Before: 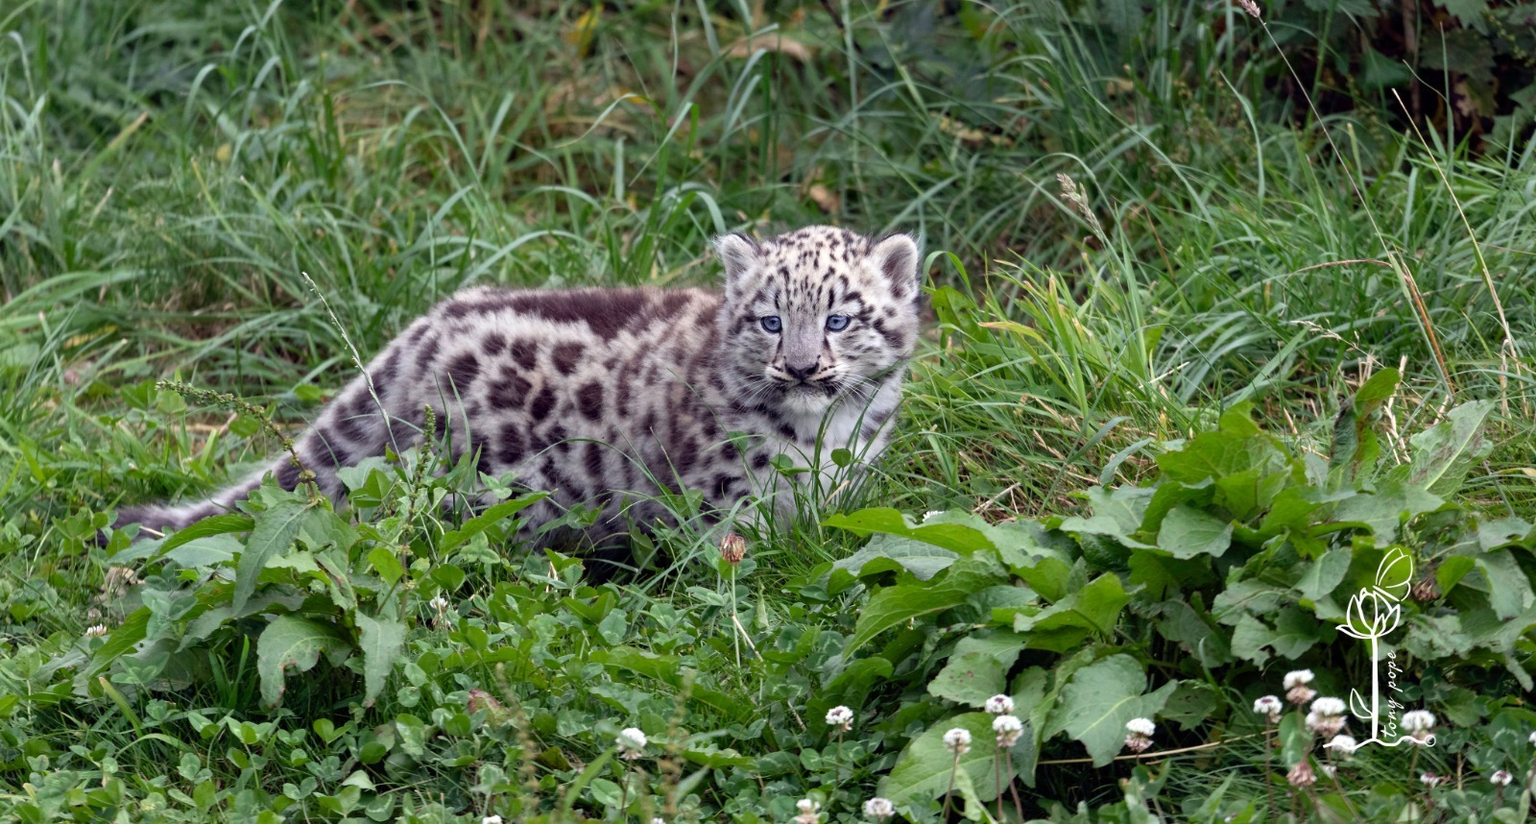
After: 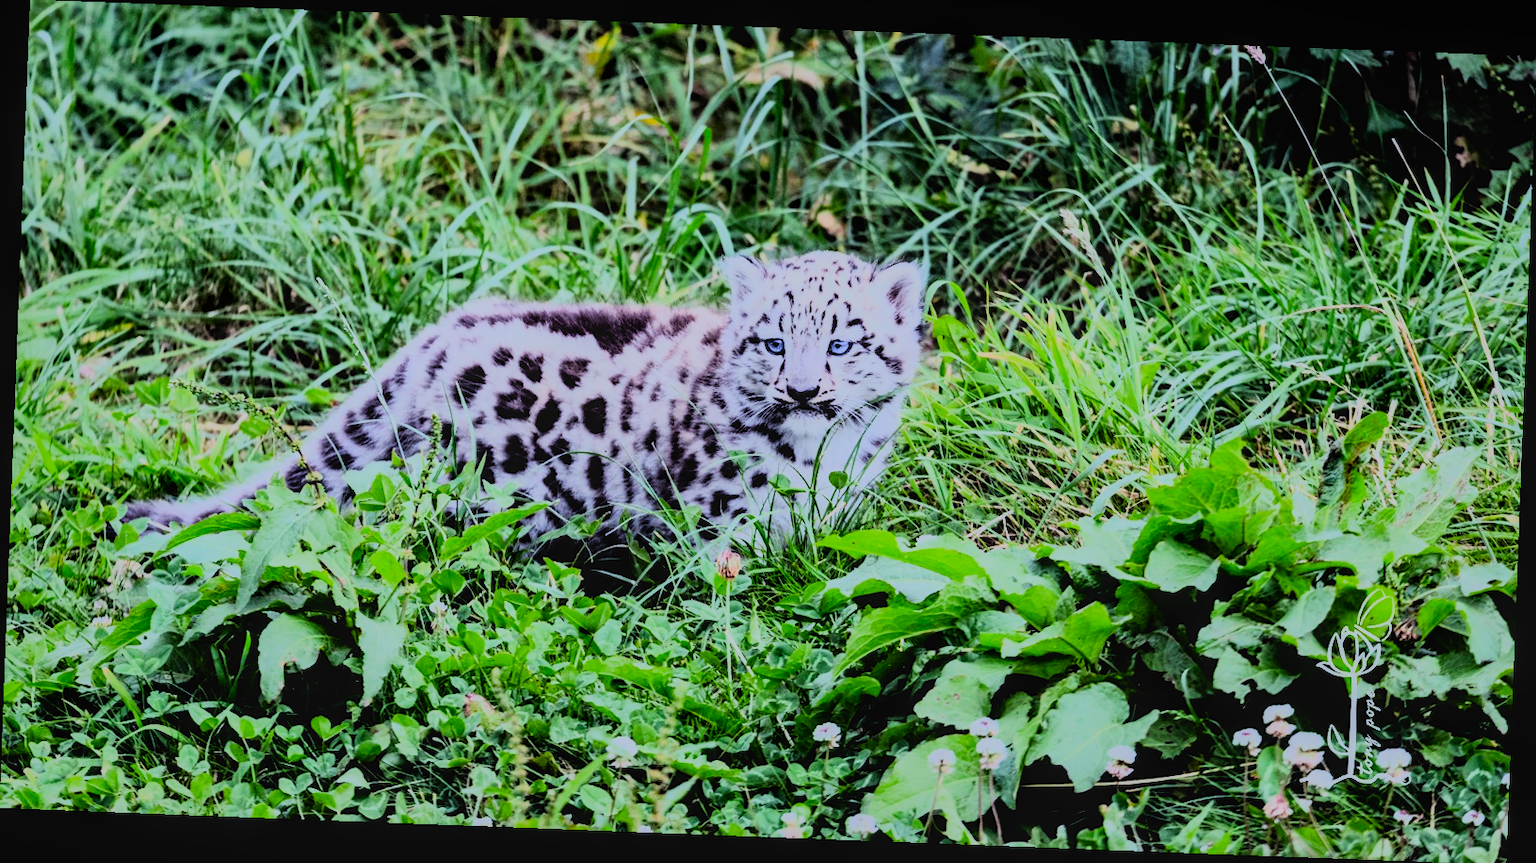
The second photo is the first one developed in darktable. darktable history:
rotate and perspective: rotation 2.17°, automatic cropping off
exposure: black level correction 0.002, exposure -0.1 EV, compensate highlight preservation false
white balance: red 0.931, blue 1.11
local contrast: detail 110%
tone equalizer: -8 EV -0.417 EV, -7 EV -0.389 EV, -6 EV -0.333 EV, -5 EV -0.222 EV, -3 EV 0.222 EV, -2 EV 0.333 EV, -1 EV 0.389 EV, +0 EV 0.417 EV, edges refinement/feathering 500, mask exposure compensation -1.25 EV, preserve details no
filmic rgb: black relative exposure -7.32 EV, white relative exposure 5.09 EV, hardness 3.2
contrast brightness saturation: brightness -0.02, saturation 0.35
rgb curve: curves: ch0 [(0, 0) (0.21, 0.15) (0.24, 0.21) (0.5, 0.75) (0.75, 0.96) (0.89, 0.99) (1, 1)]; ch1 [(0, 0.02) (0.21, 0.13) (0.25, 0.2) (0.5, 0.67) (0.75, 0.9) (0.89, 0.97) (1, 1)]; ch2 [(0, 0.02) (0.21, 0.13) (0.25, 0.2) (0.5, 0.67) (0.75, 0.9) (0.89, 0.97) (1, 1)], compensate middle gray true
